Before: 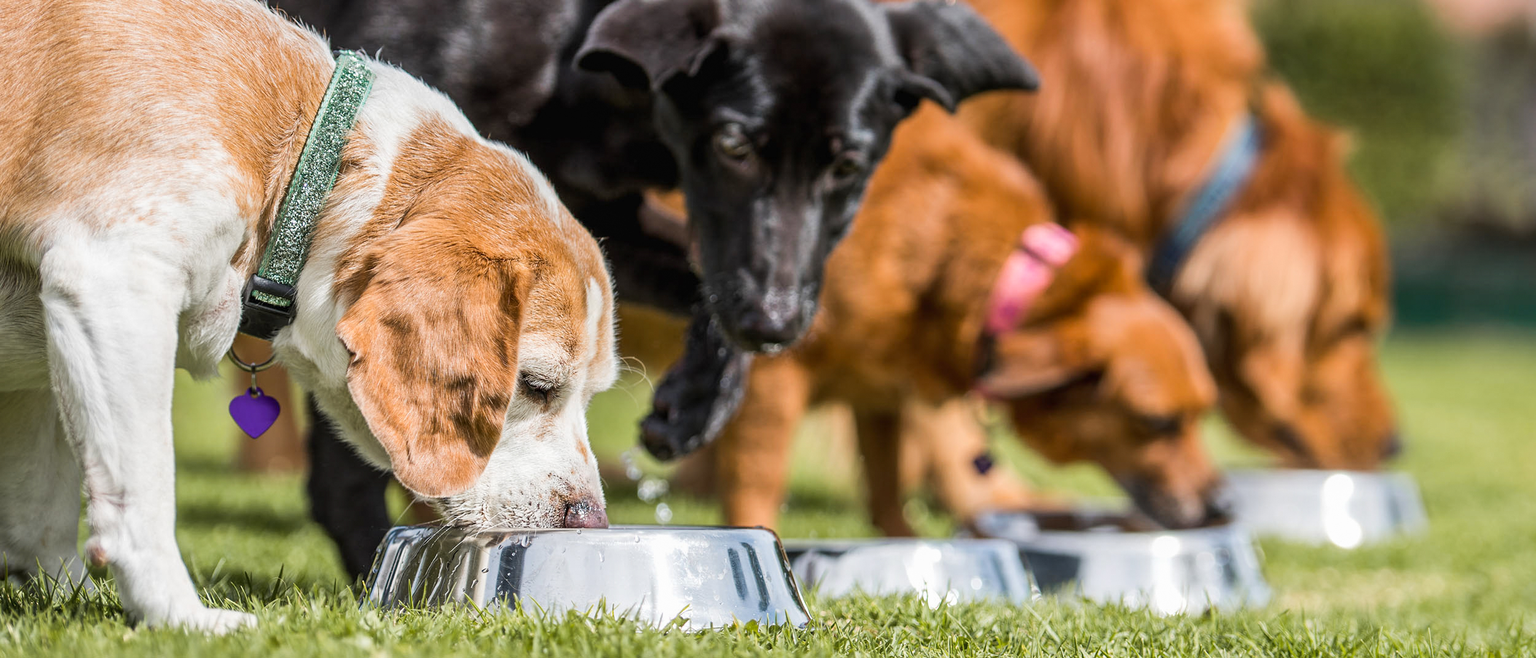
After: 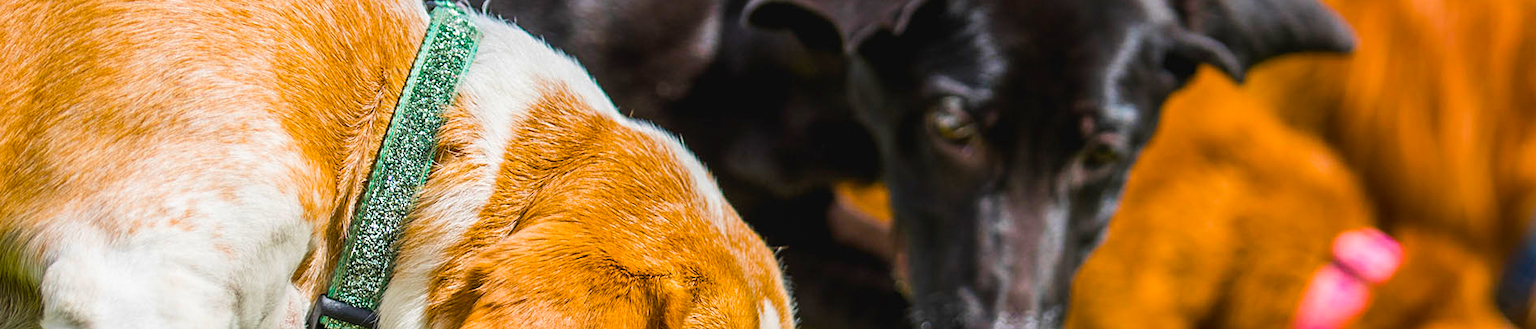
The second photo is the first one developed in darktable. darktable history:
crop: left 0.572%, top 7.635%, right 23.293%, bottom 54.198%
sharpen: amount 0.206
color balance rgb: shadows lift › luminance -9.027%, global offset › luminance 0.25%, linear chroma grading › global chroma 15.524%, perceptual saturation grading › global saturation 30.171%, global vibrance 40.021%
